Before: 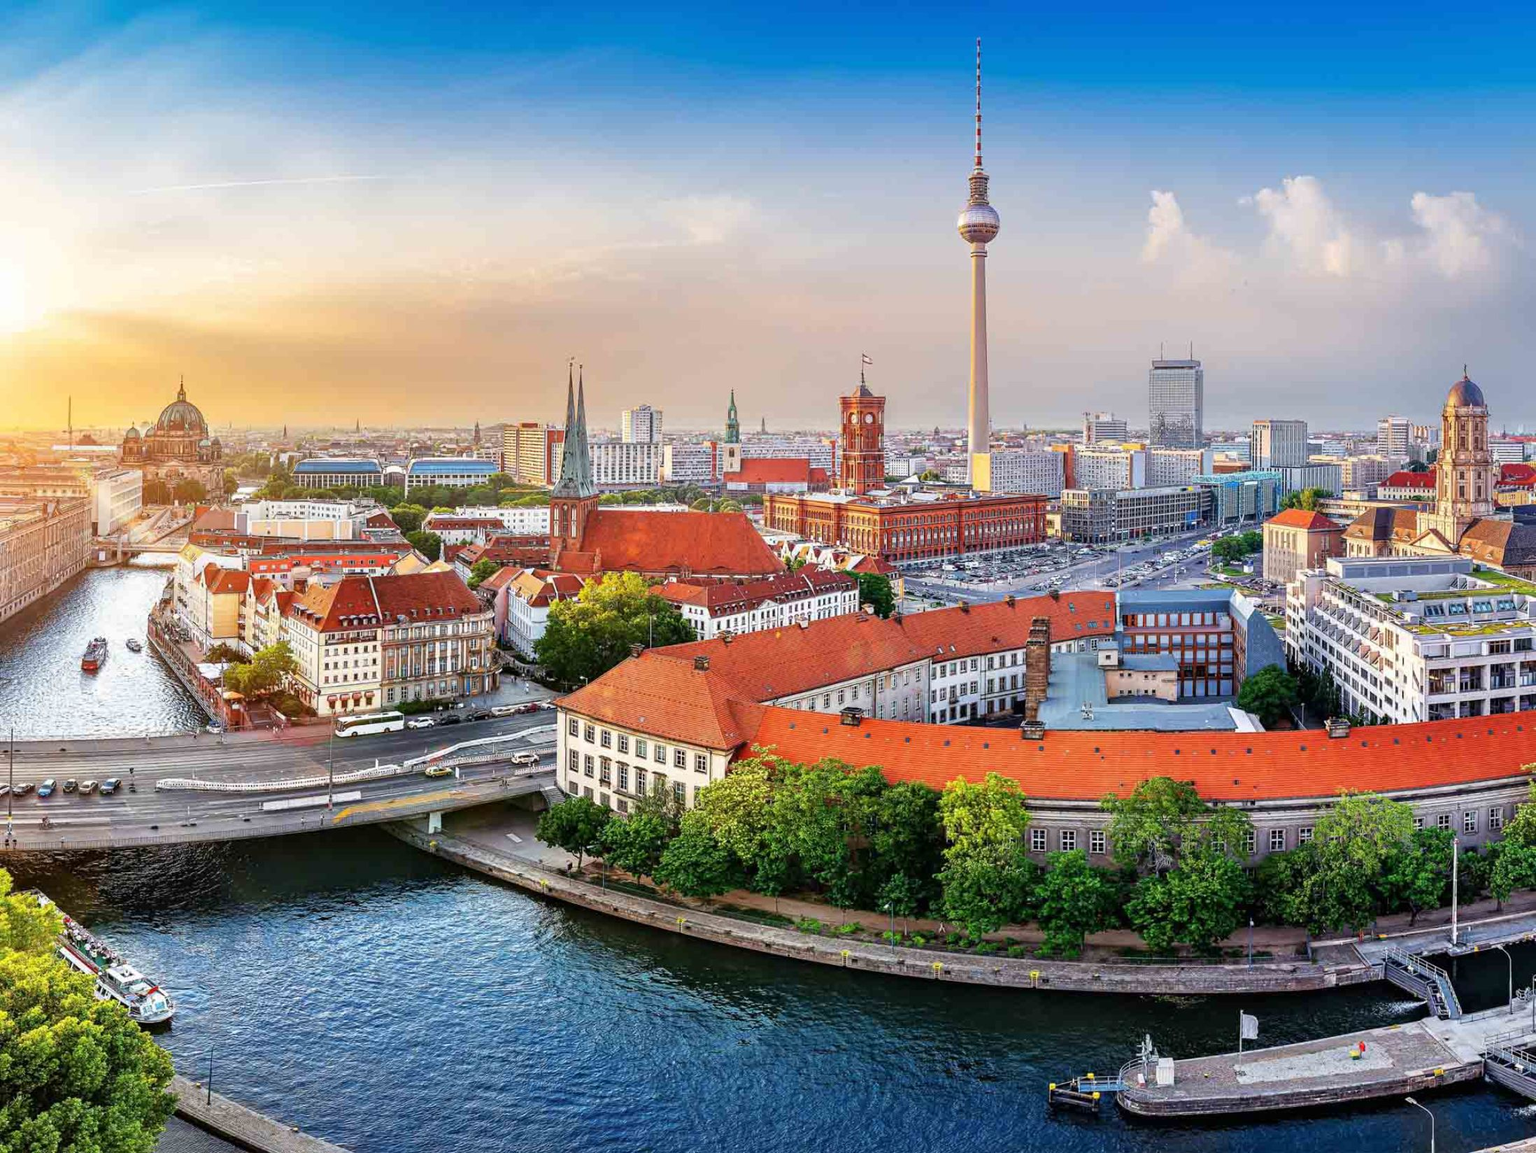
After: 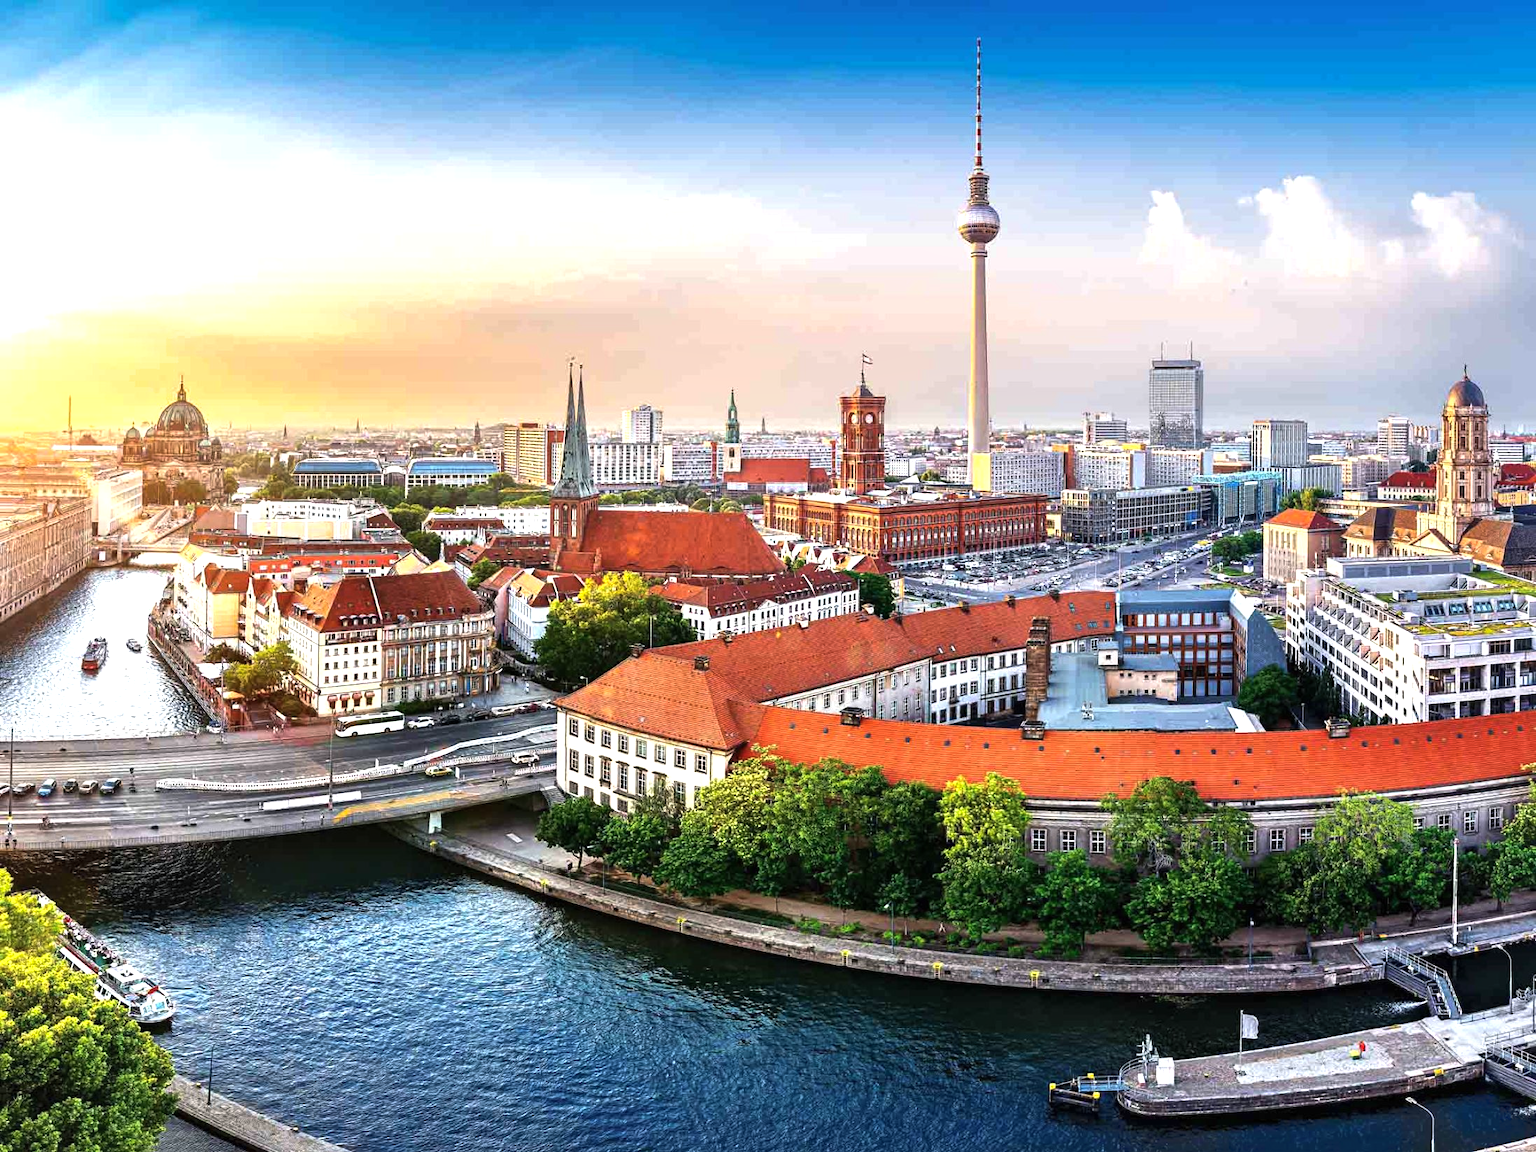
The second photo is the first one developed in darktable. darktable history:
color balance rgb: shadows lift › chroma 1.029%, shadows lift › hue 215.58°, highlights gain › luminance 15.042%, perceptual saturation grading › global saturation -0.054%, perceptual brilliance grading › global brilliance 14.78%, perceptual brilliance grading › shadows -34.439%
shadows and highlights: shadows 61.95, white point adjustment 0.453, highlights -33.76, compress 83.97%
